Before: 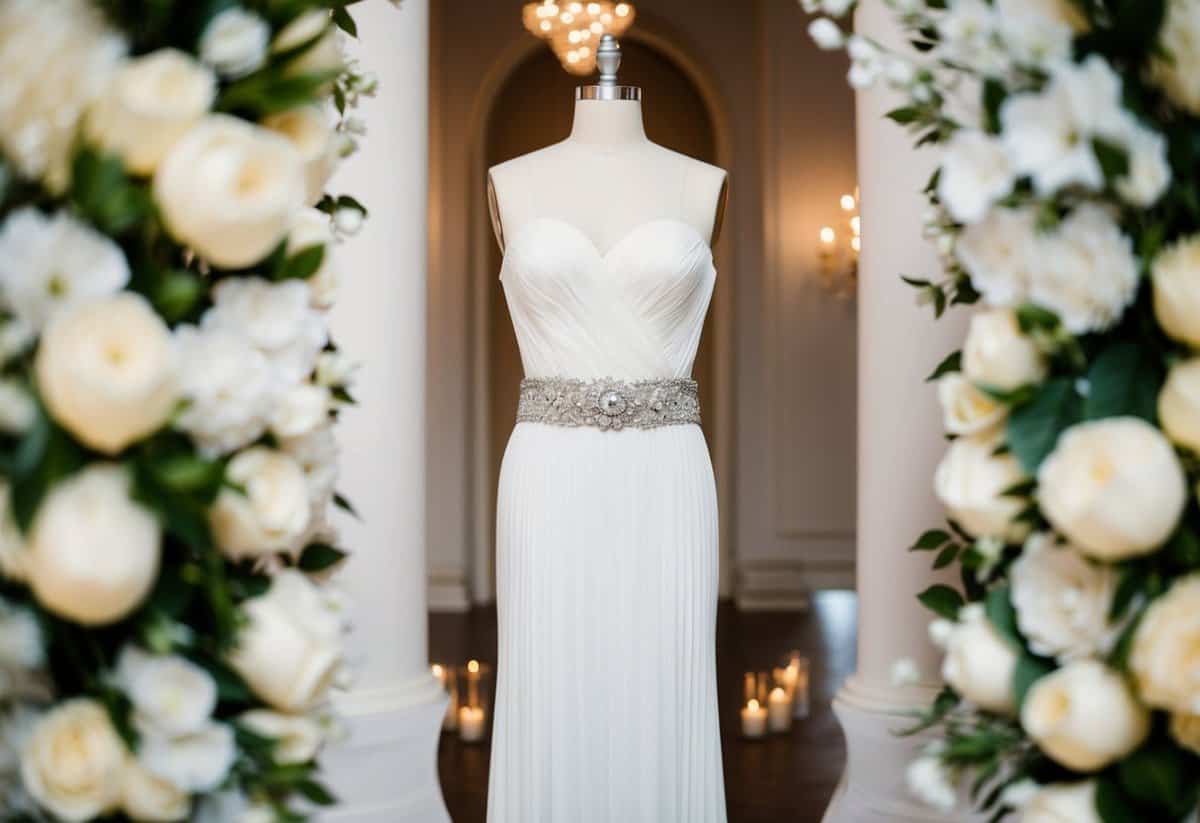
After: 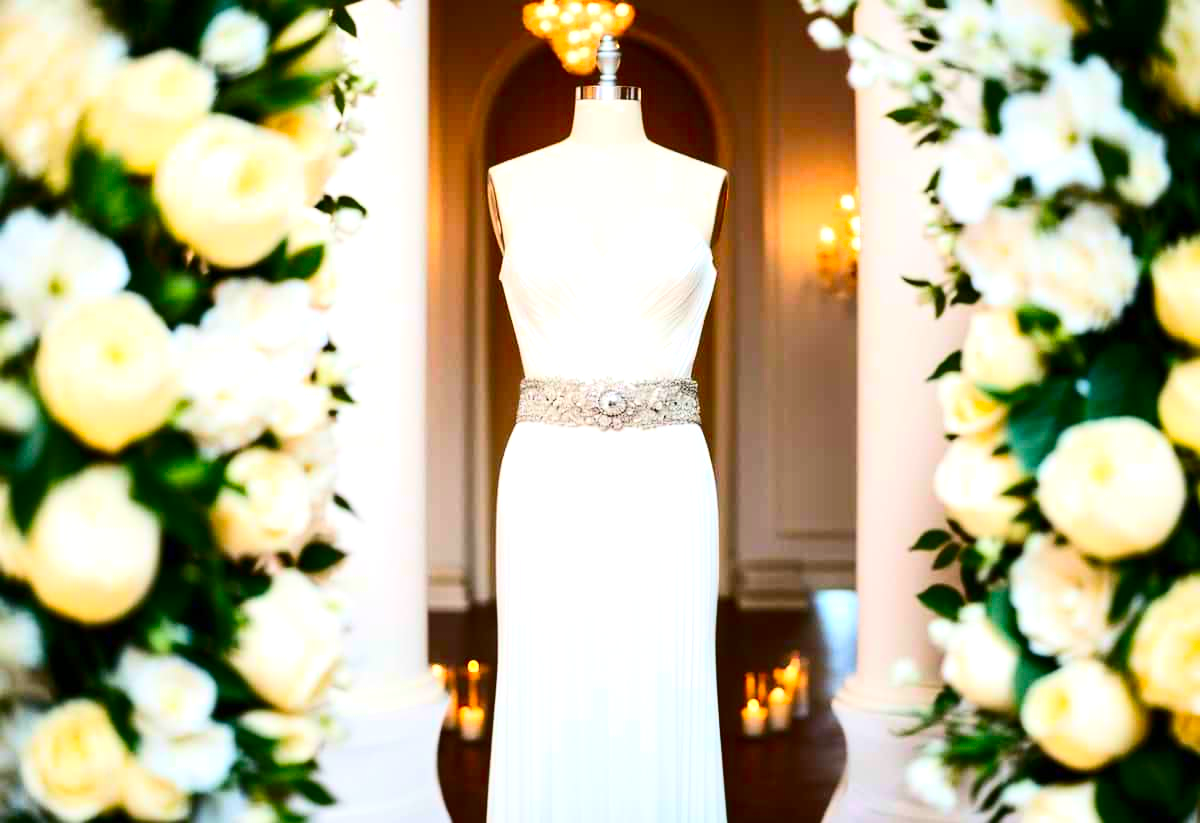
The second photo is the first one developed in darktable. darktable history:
exposure: exposure 0.659 EV, compensate highlight preservation false
contrast brightness saturation: contrast 0.263, brightness 0.011, saturation 0.865
